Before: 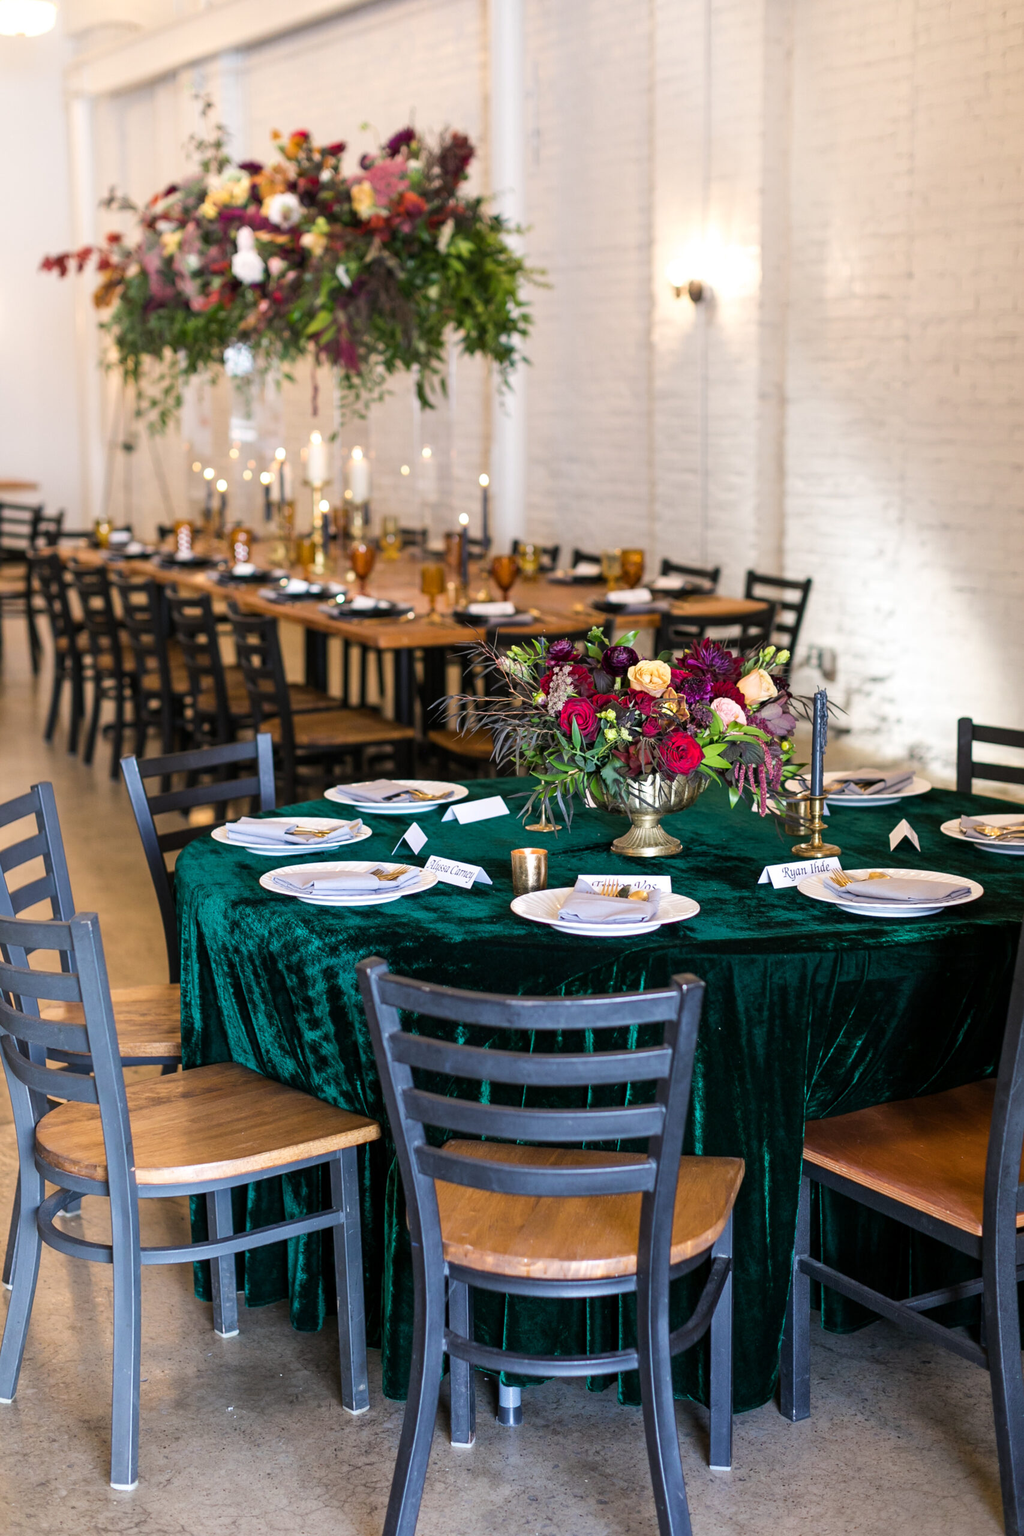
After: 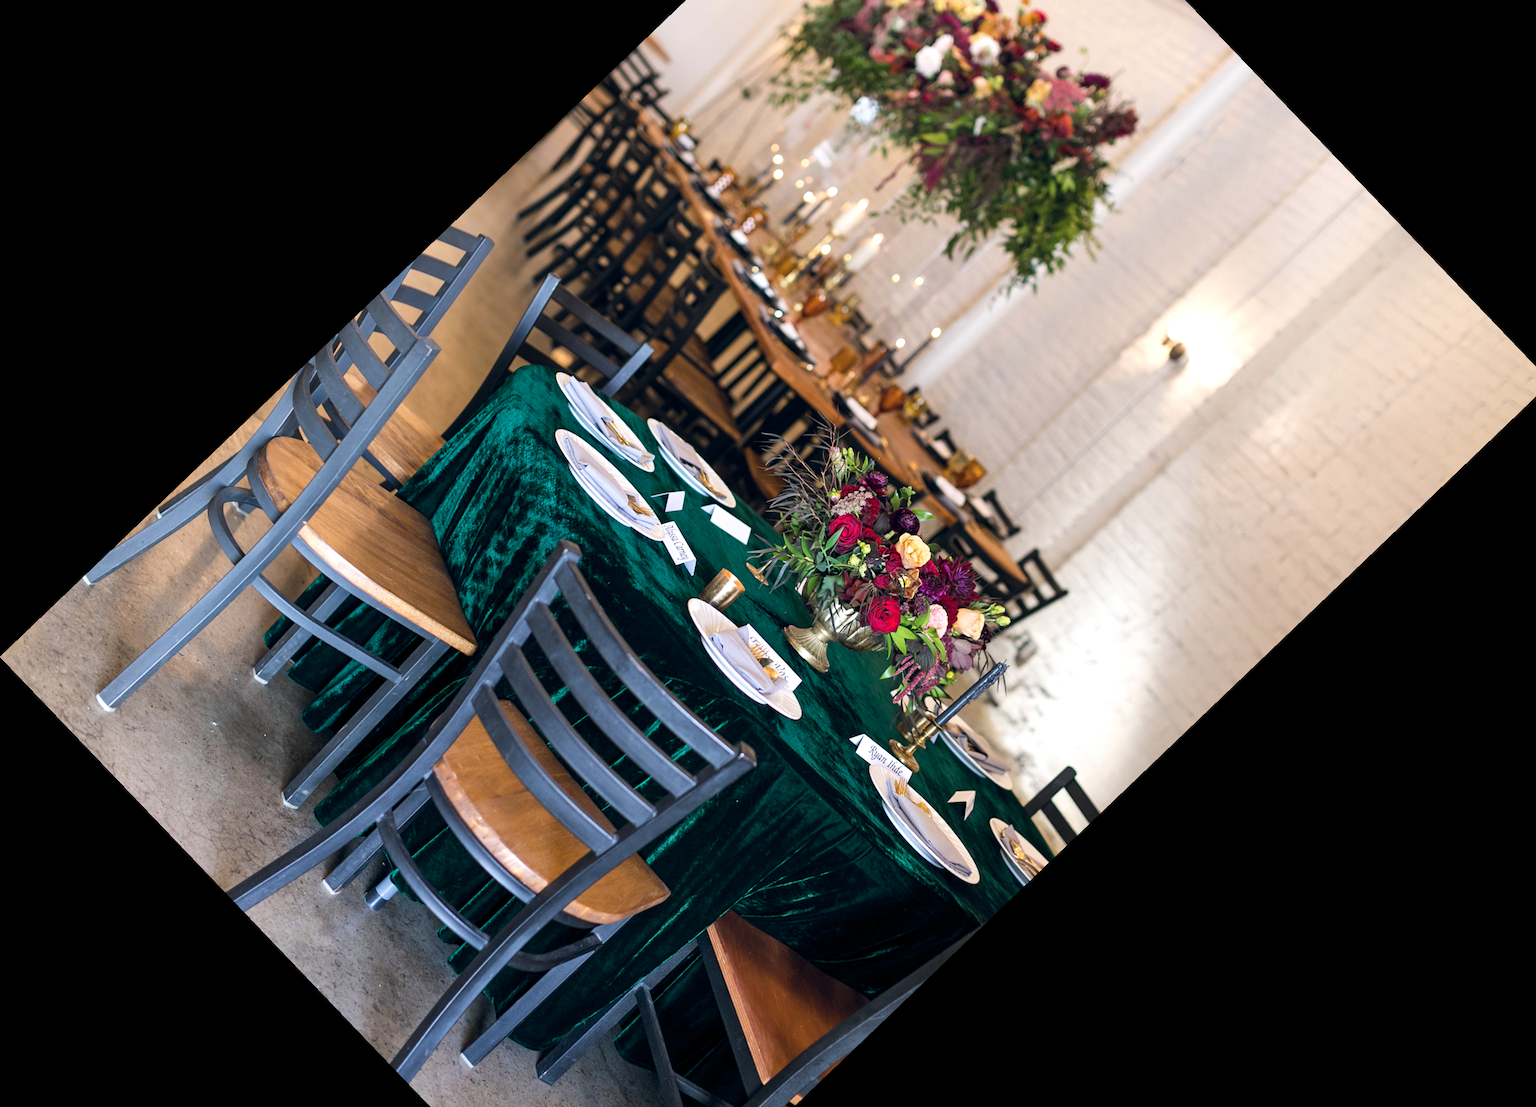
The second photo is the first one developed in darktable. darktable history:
shadows and highlights: shadows 20.55, highlights -20.99, soften with gaussian
color balance rgb: shadows lift › chroma 3.88%, shadows lift › hue 88.52°, power › hue 214.65°, global offset › chroma 0.1%, global offset › hue 252.4°, contrast 4.45%
crop and rotate: angle -46.26°, top 16.234%, right 0.912%, bottom 11.704%
